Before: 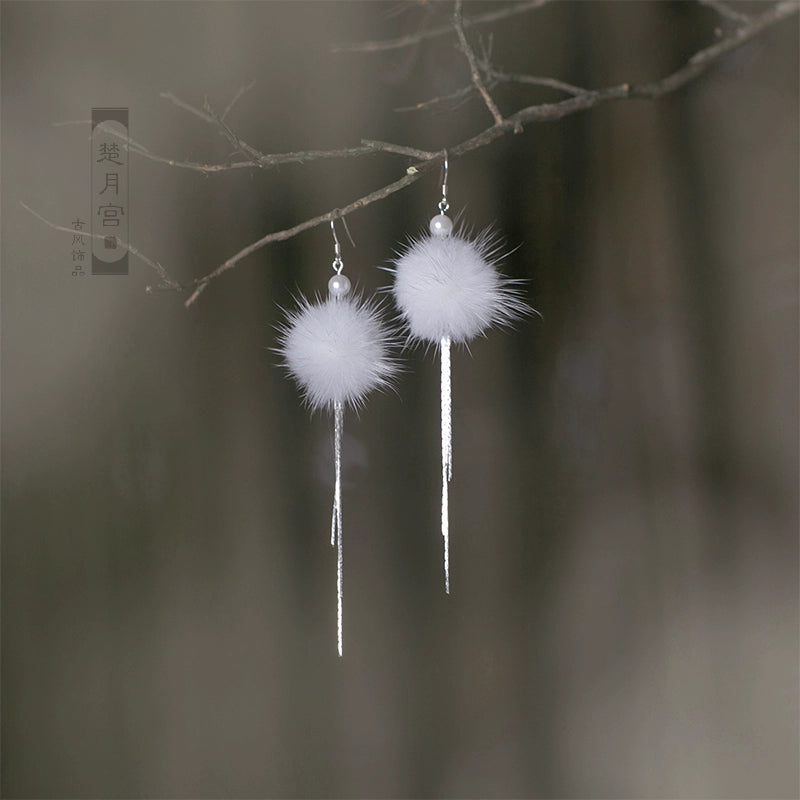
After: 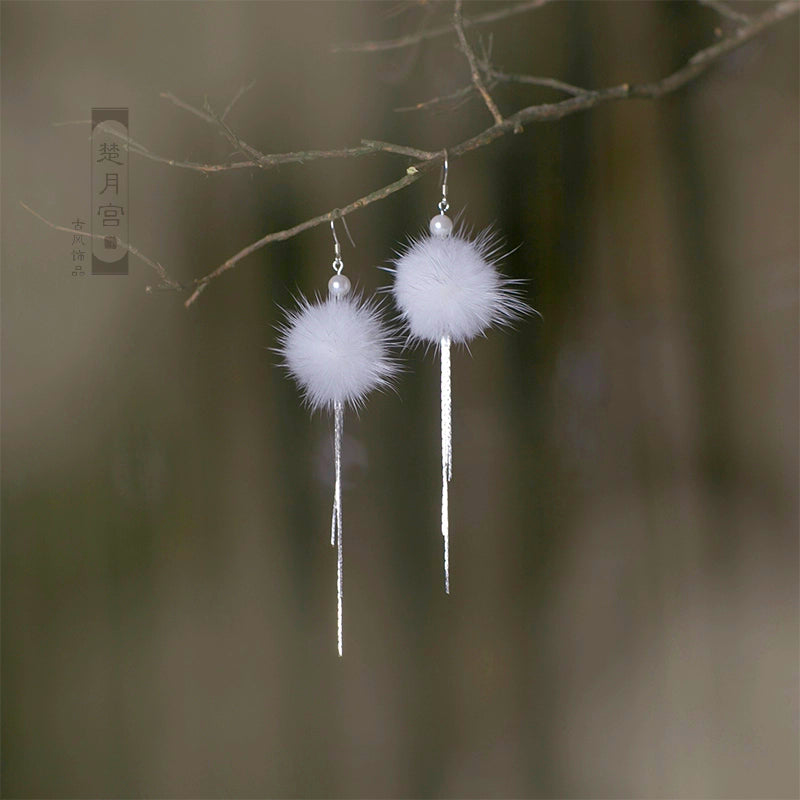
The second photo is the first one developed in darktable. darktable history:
color balance rgb: perceptual saturation grading › global saturation 36.41%, perceptual saturation grading › shadows 35.065%, global vibrance 20%
